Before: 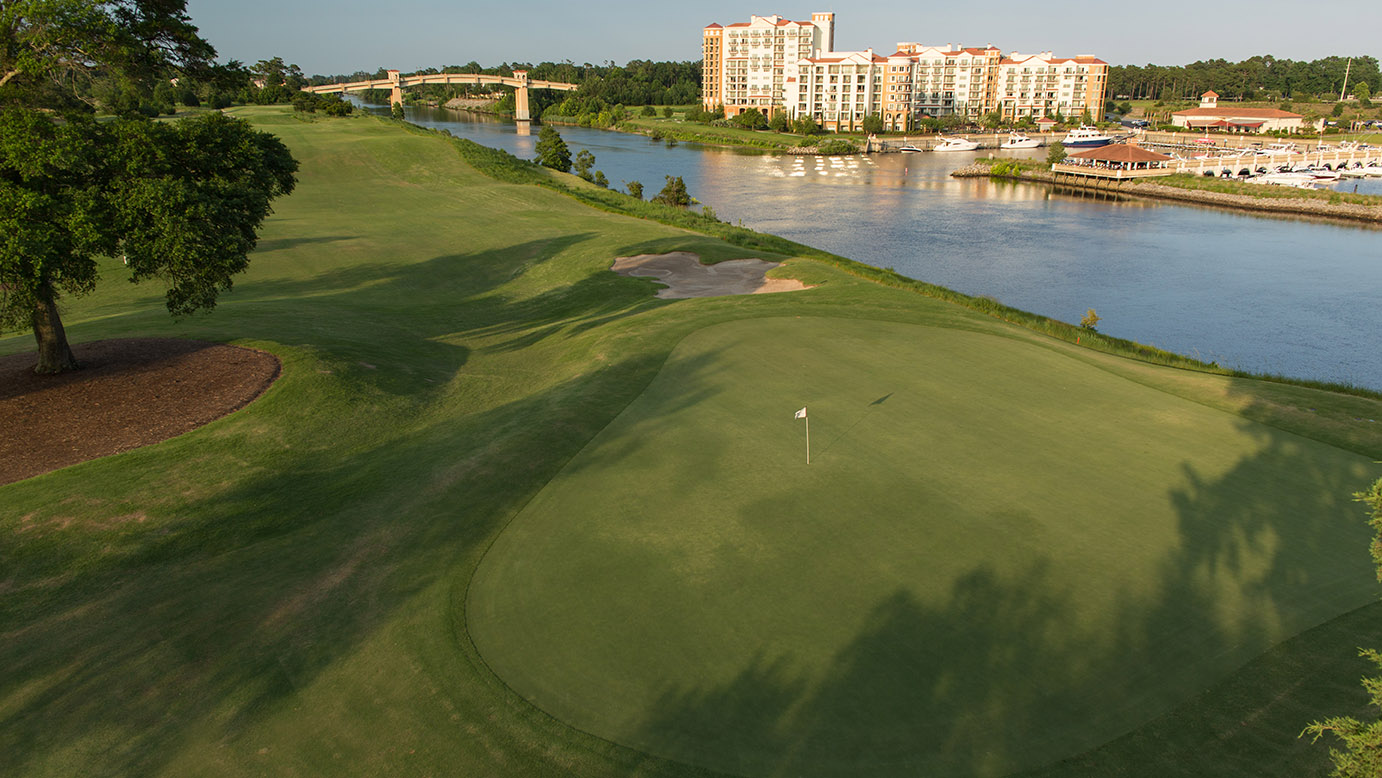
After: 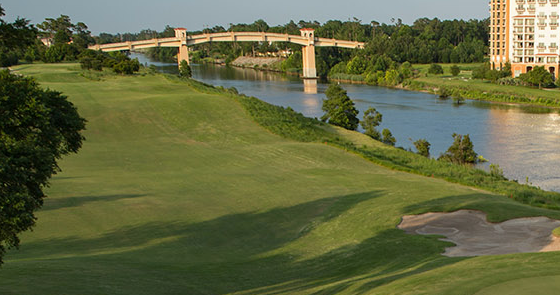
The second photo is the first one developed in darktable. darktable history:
crop: left 15.452%, top 5.459%, right 43.956%, bottom 56.62%
white balance: red 0.988, blue 1.017
